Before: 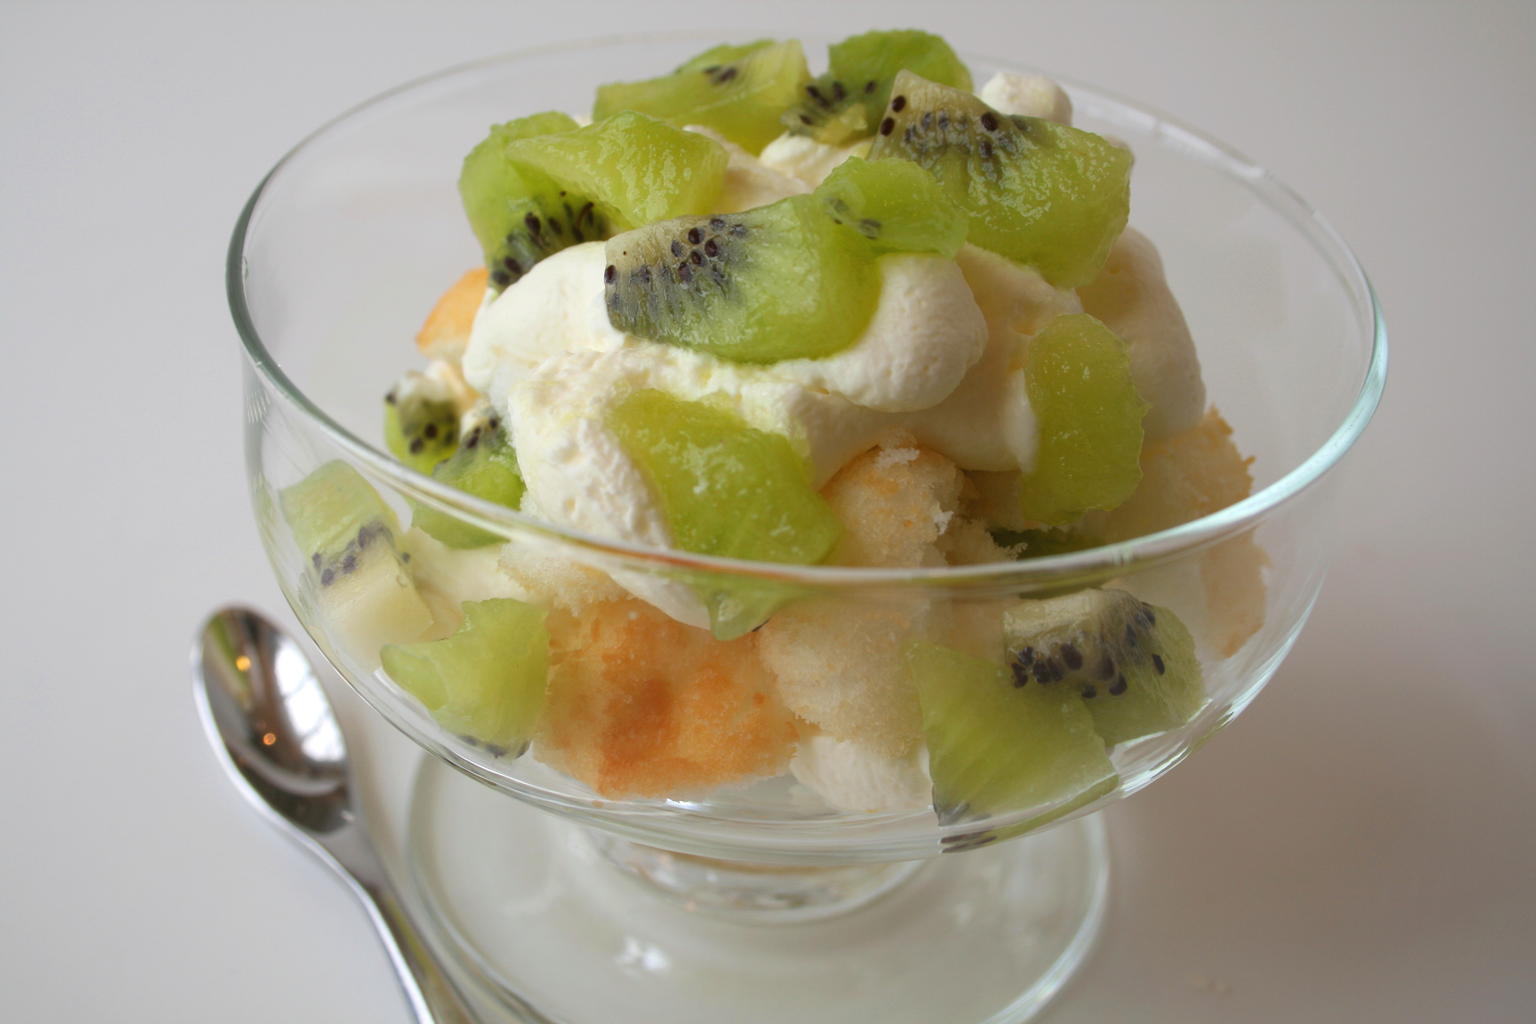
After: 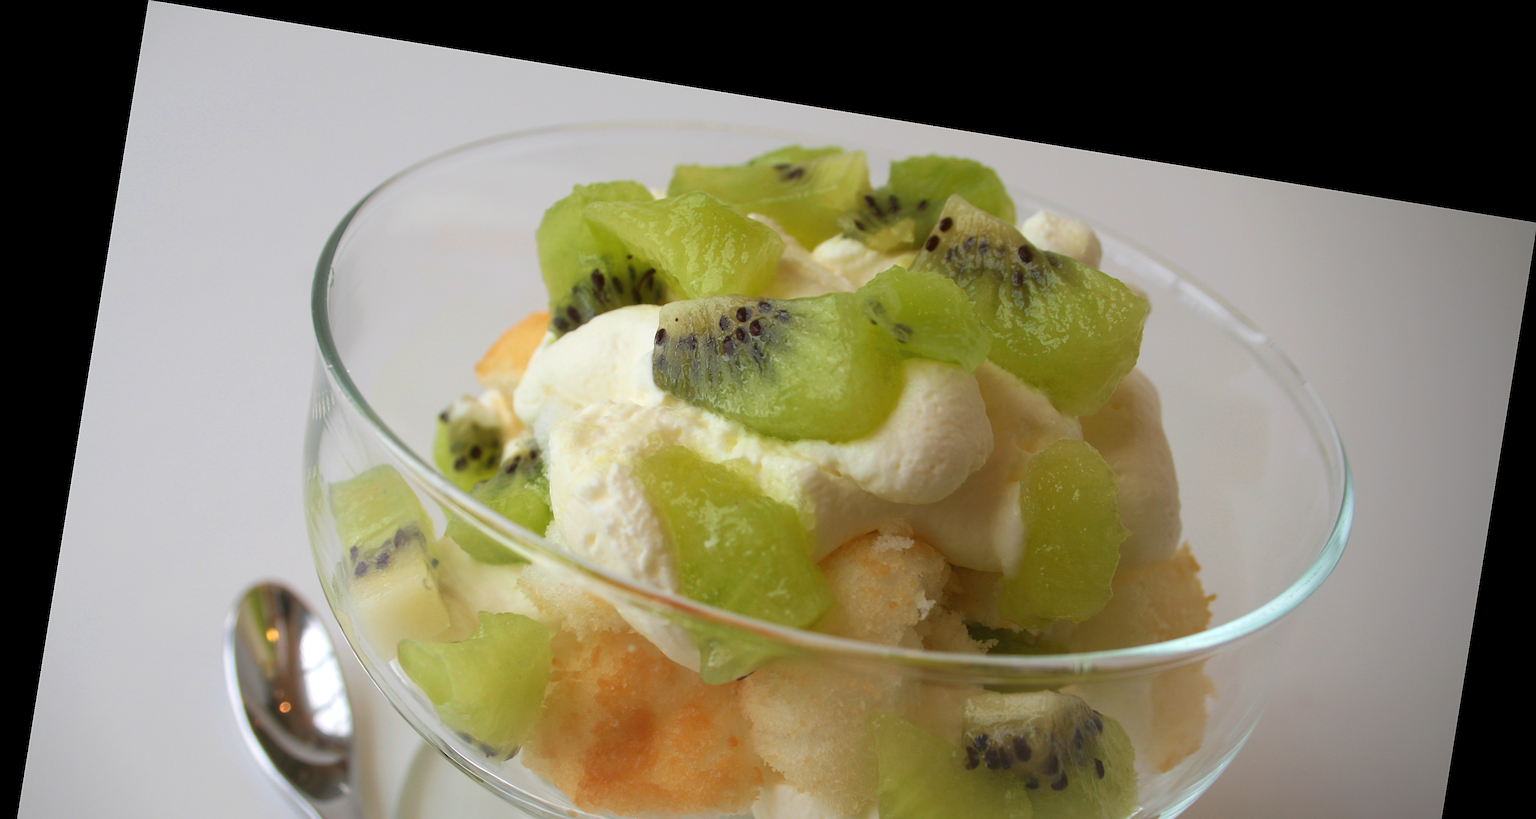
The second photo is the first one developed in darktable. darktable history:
crop: bottom 28.576%
rotate and perspective: rotation 9.12°, automatic cropping off
vignetting: center (-0.15, 0.013)
sharpen: on, module defaults
velvia: on, module defaults
